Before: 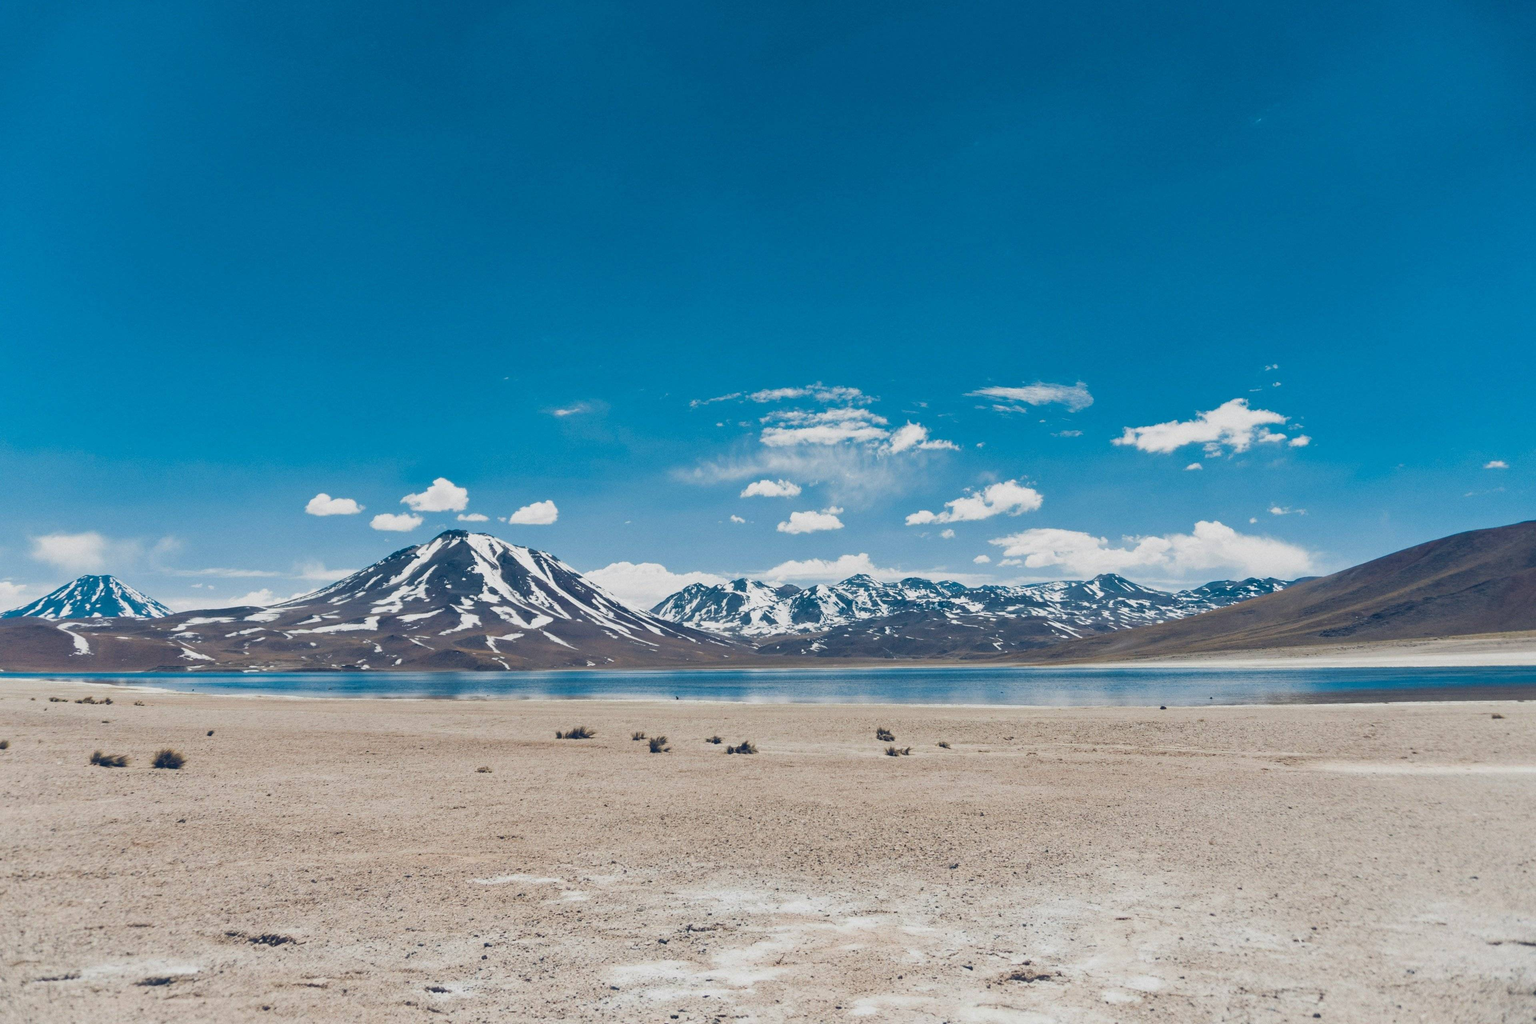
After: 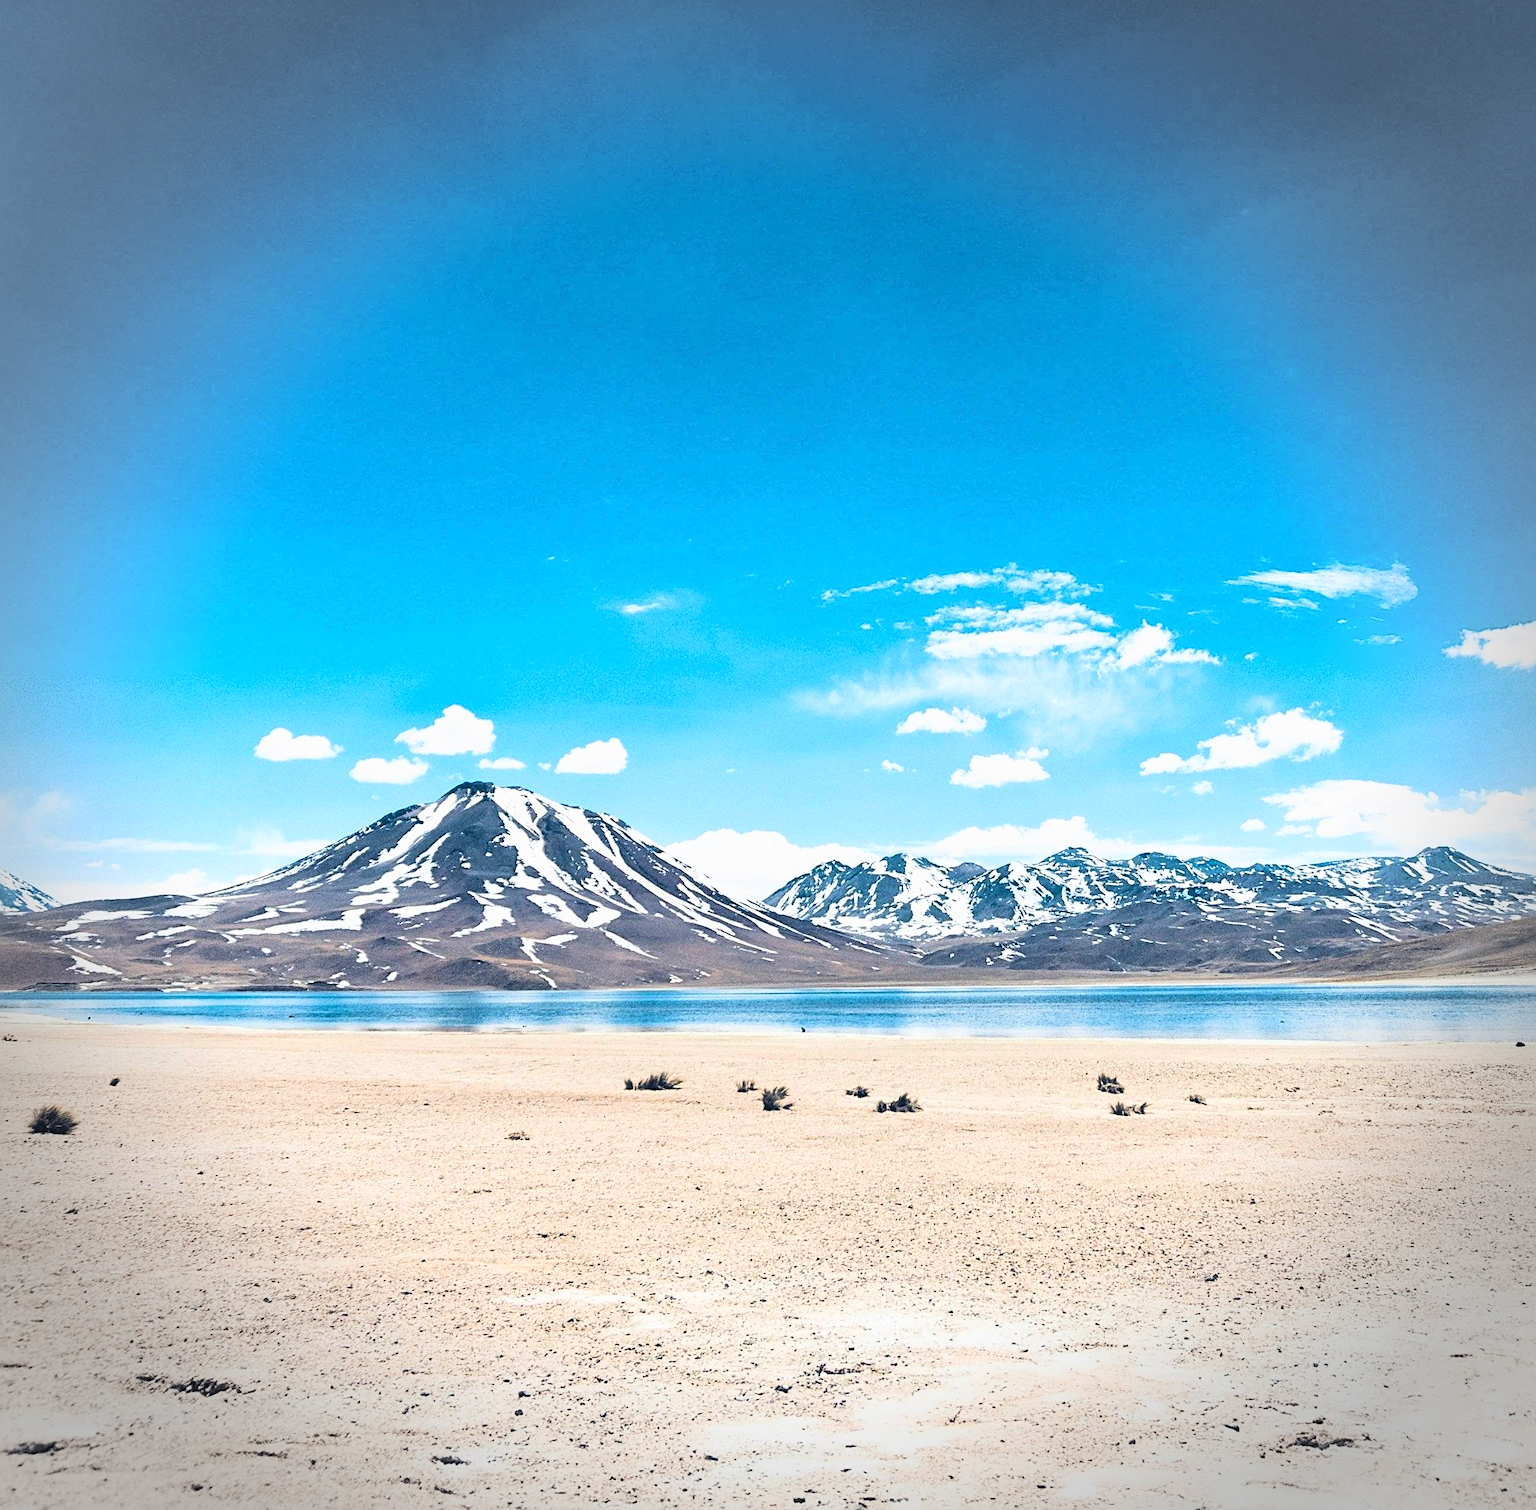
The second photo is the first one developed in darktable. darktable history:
sharpen: radius 2.573, amount 0.697
crop and rotate: left 8.659%, right 23.548%
vignetting: fall-off start 71.61%, center (0, 0.006), dithering 8-bit output
base curve: curves: ch0 [(0, 0) (0.007, 0.004) (0.027, 0.03) (0.046, 0.07) (0.207, 0.54) (0.442, 0.872) (0.673, 0.972) (1, 1)]
